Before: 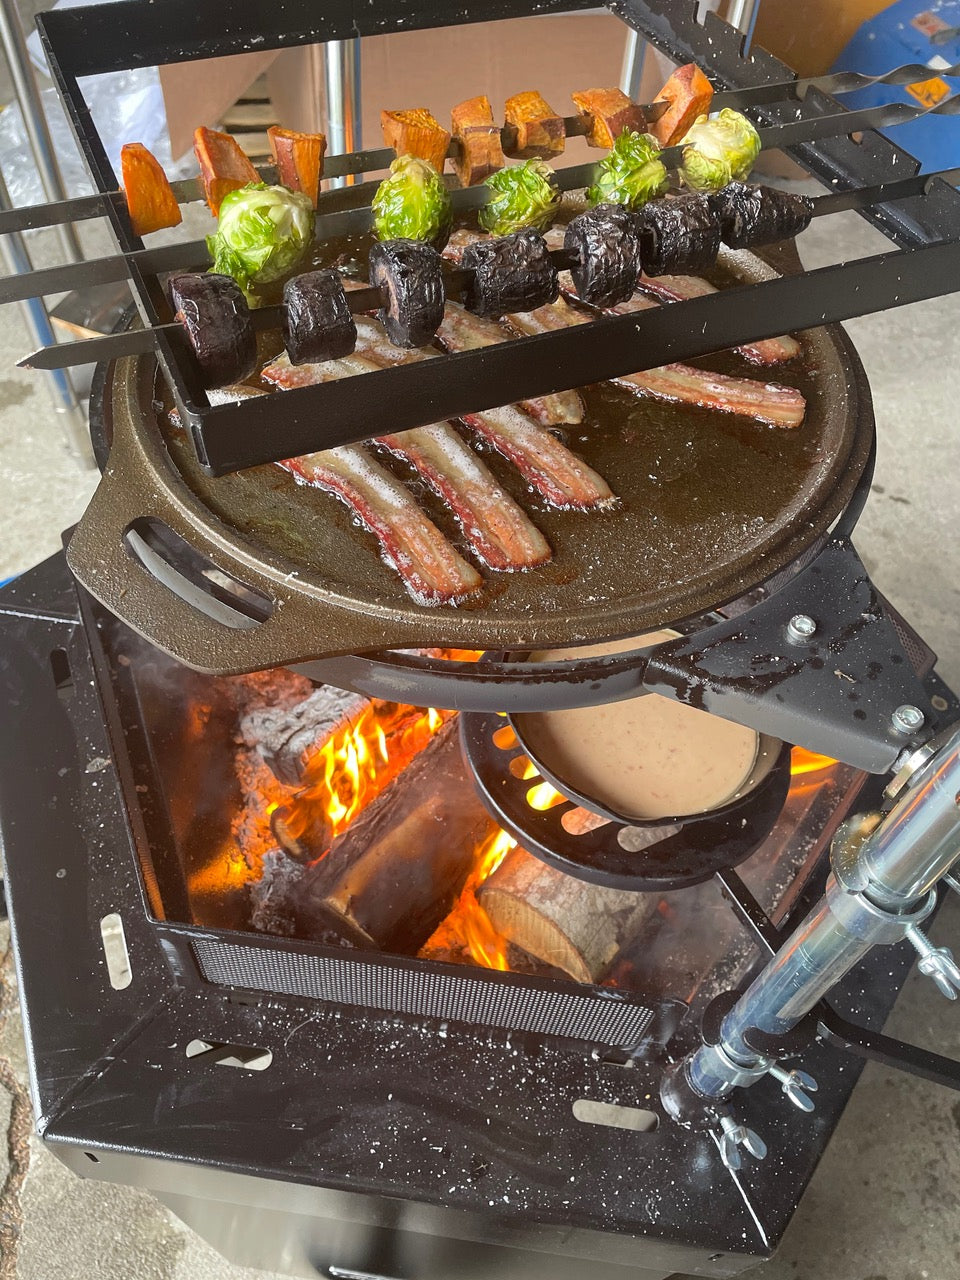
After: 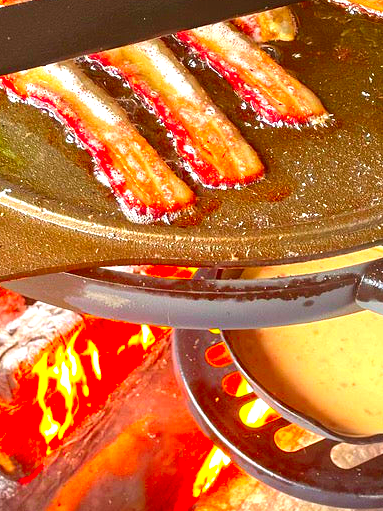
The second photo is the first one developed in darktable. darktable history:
exposure: black level correction -0.002, exposure 1.115 EV, compensate highlight preservation false
crop: left 30%, top 30%, right 30%, bottom 30%
tone equalizer: on, module defaults
color correction: saturation 2.15
